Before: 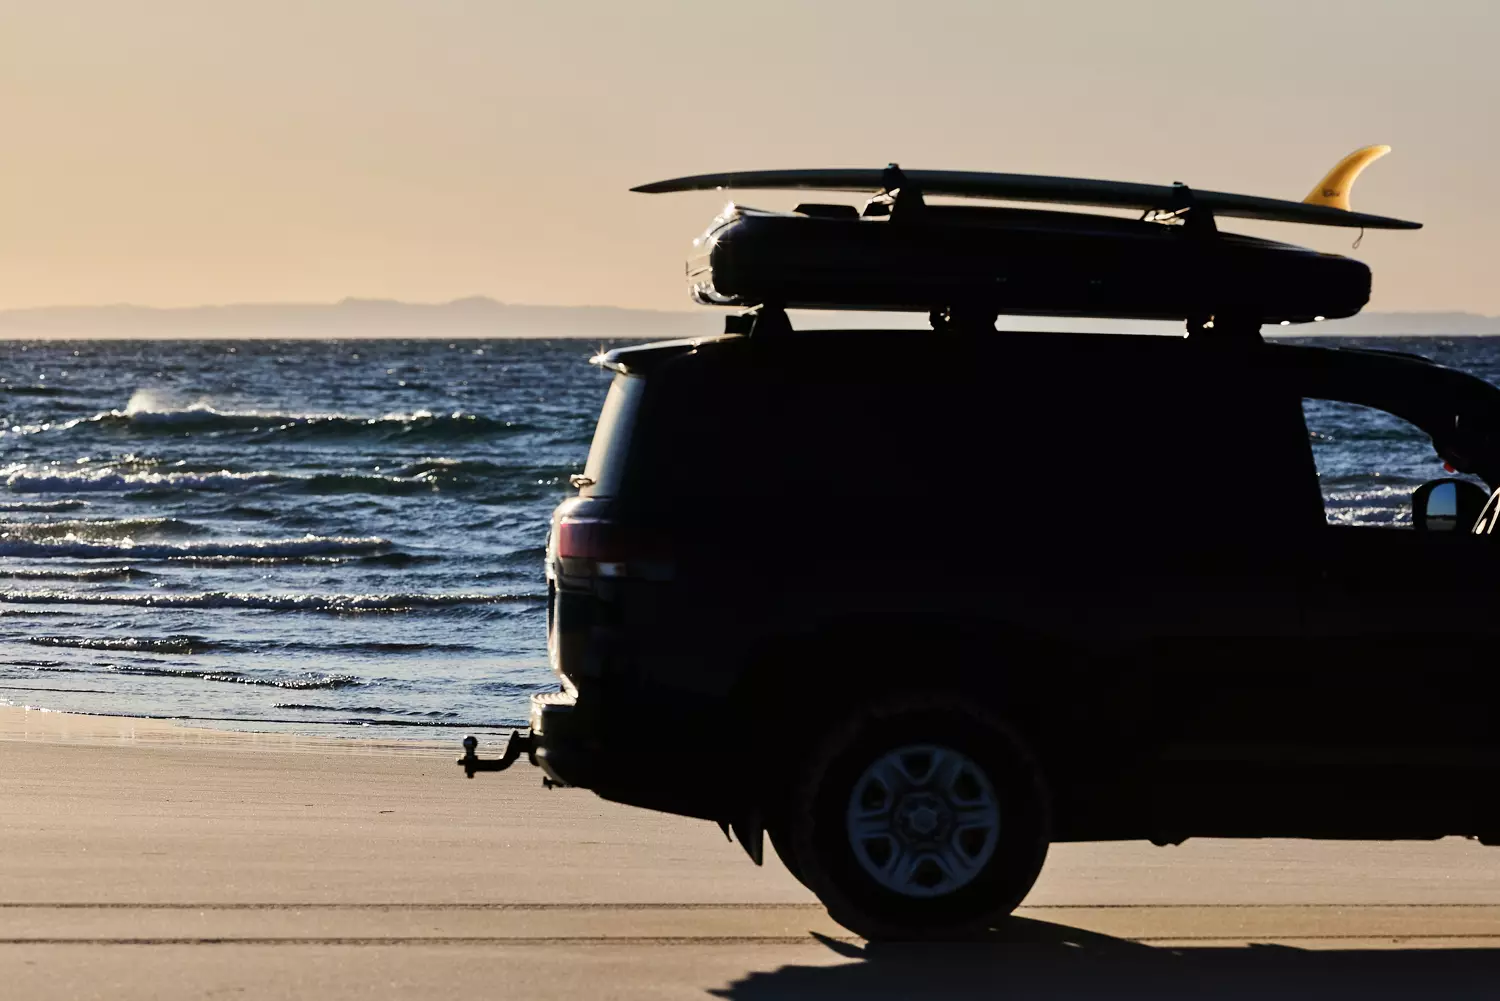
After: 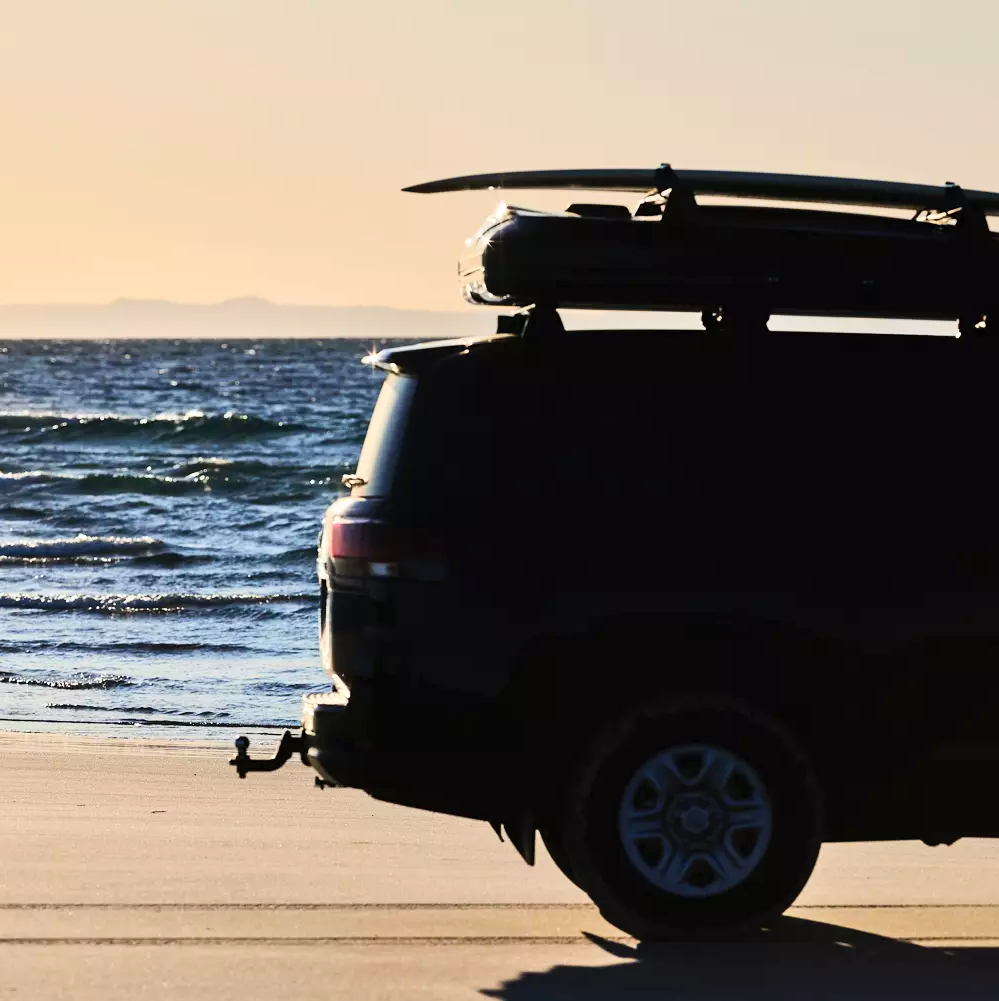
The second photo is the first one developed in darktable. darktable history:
crop and rotate: left 15.319%, right 18.039%
contrast brightness saturation: contrast 0.201, brightness 0.169, saturation 0.22
